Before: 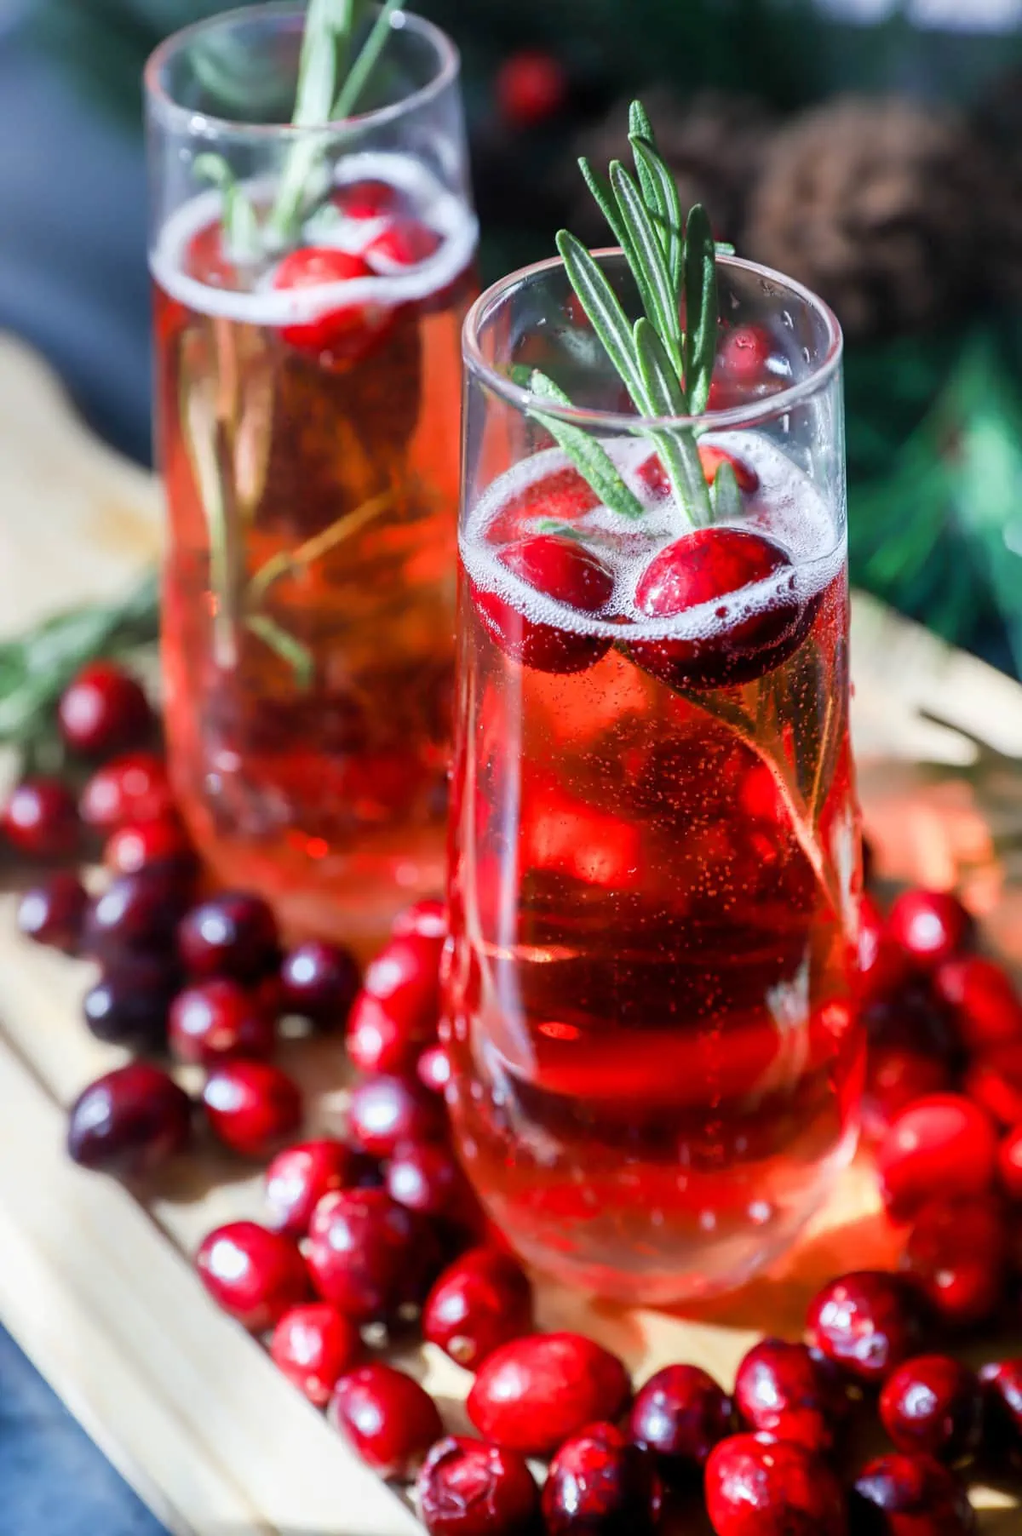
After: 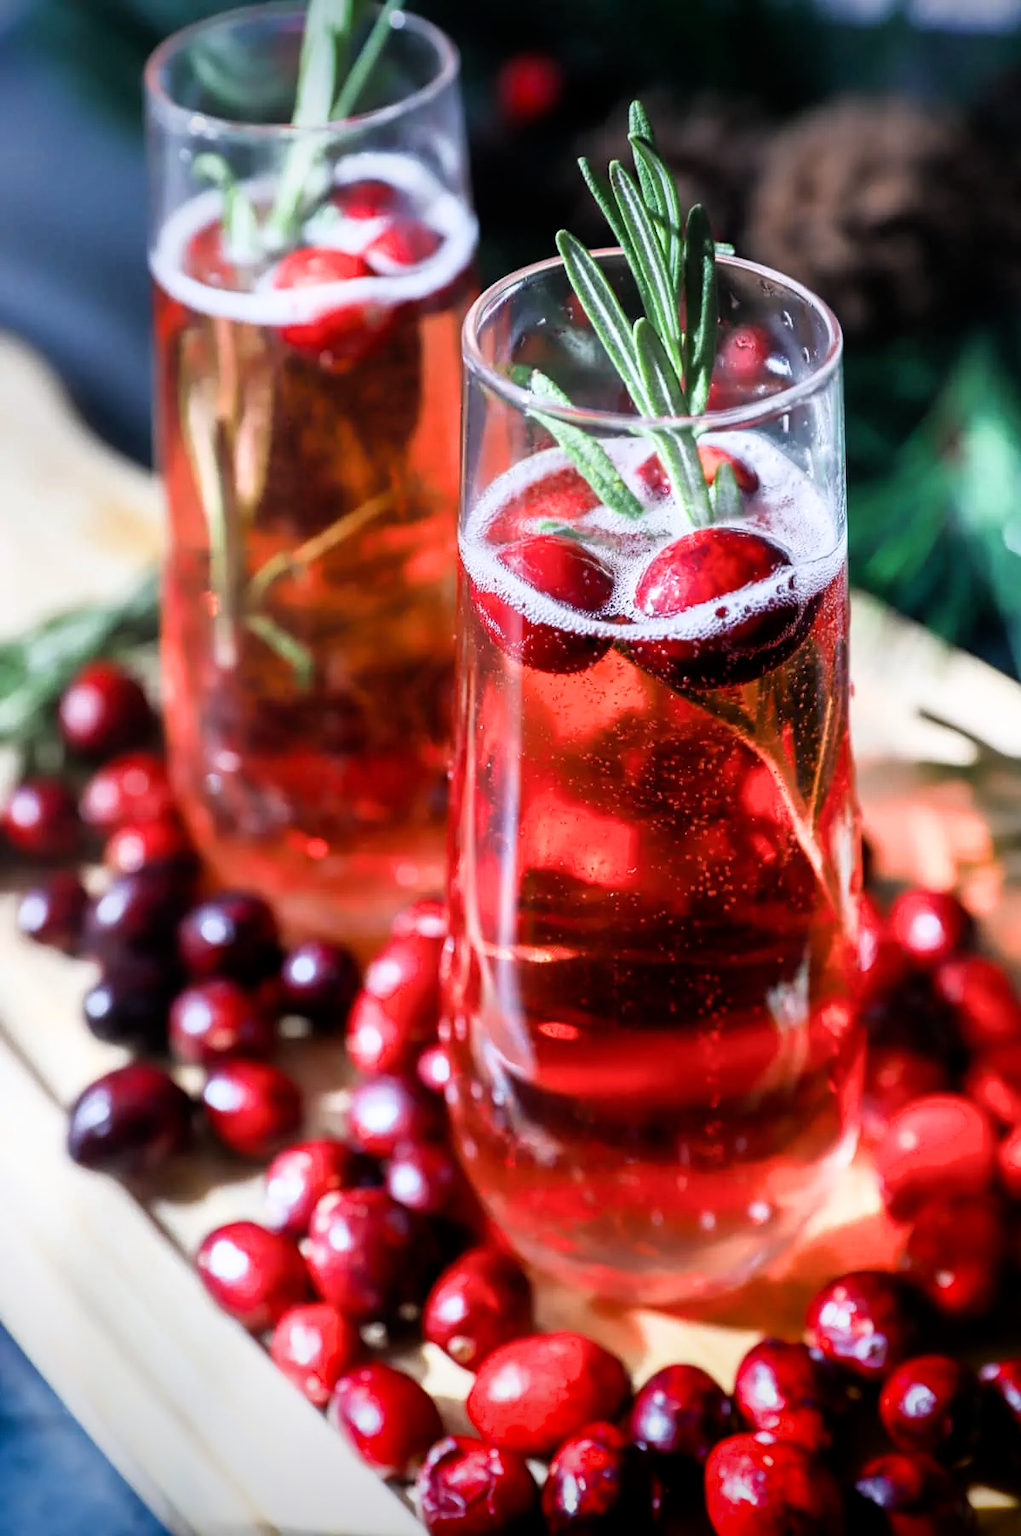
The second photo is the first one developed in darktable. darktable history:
white balance: red 1.004, blue 1.024
filmic rgb: white relative exposure 2.45 EV, hardness 6.33
vignetting: fall-off start 88.53%, fall-off radius 44.2%, saturation 0.376, width/height ratio 1.161
